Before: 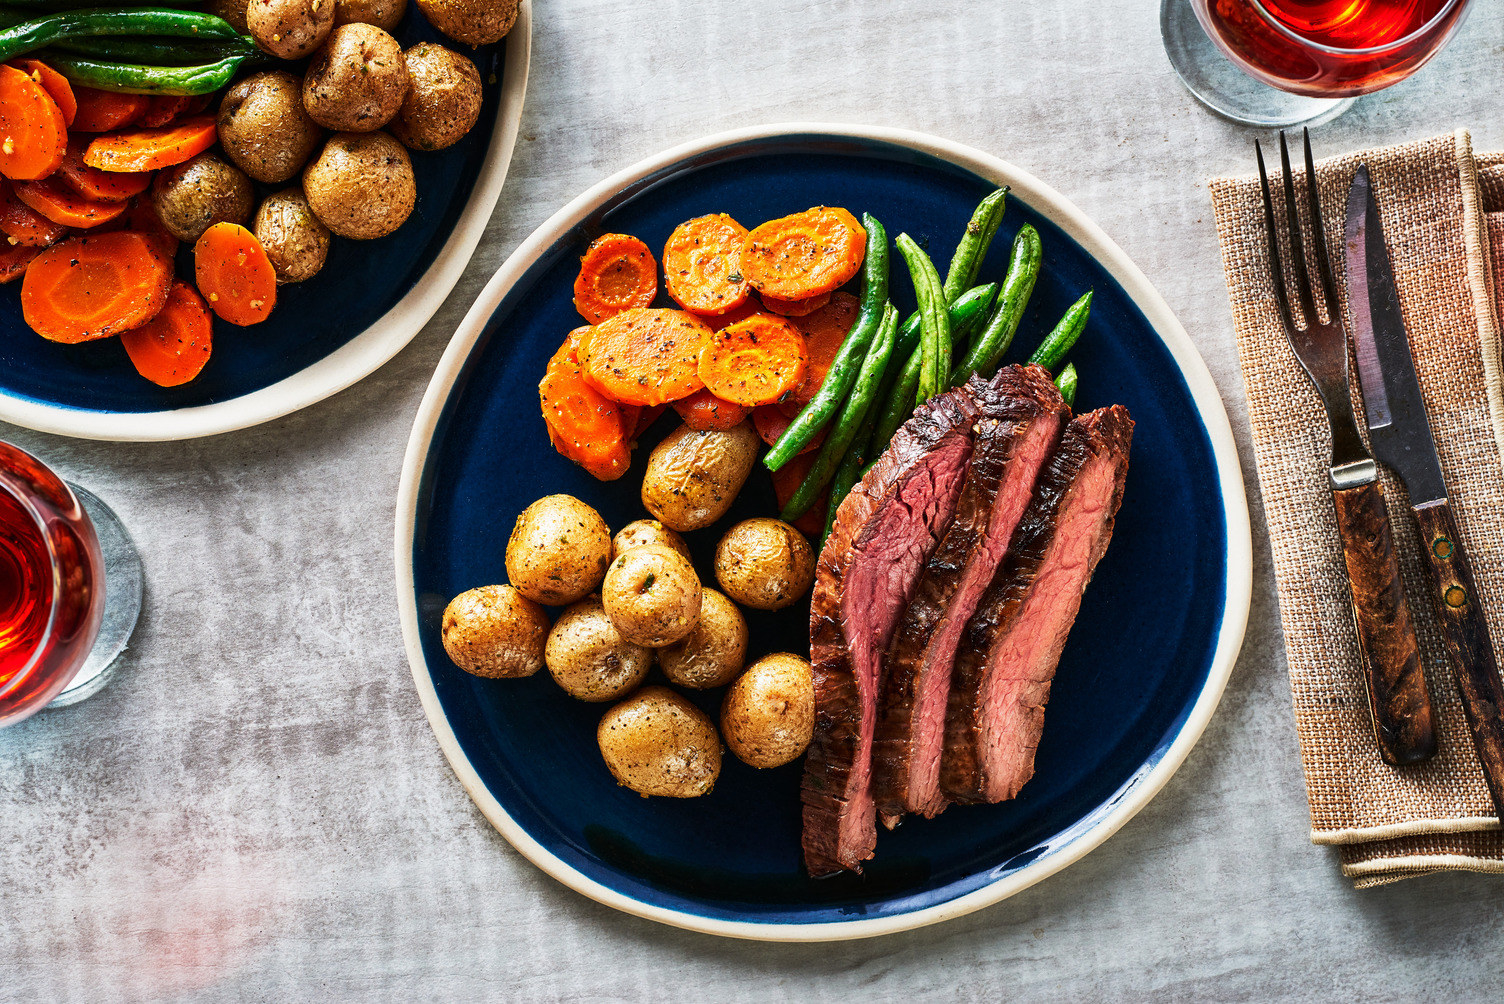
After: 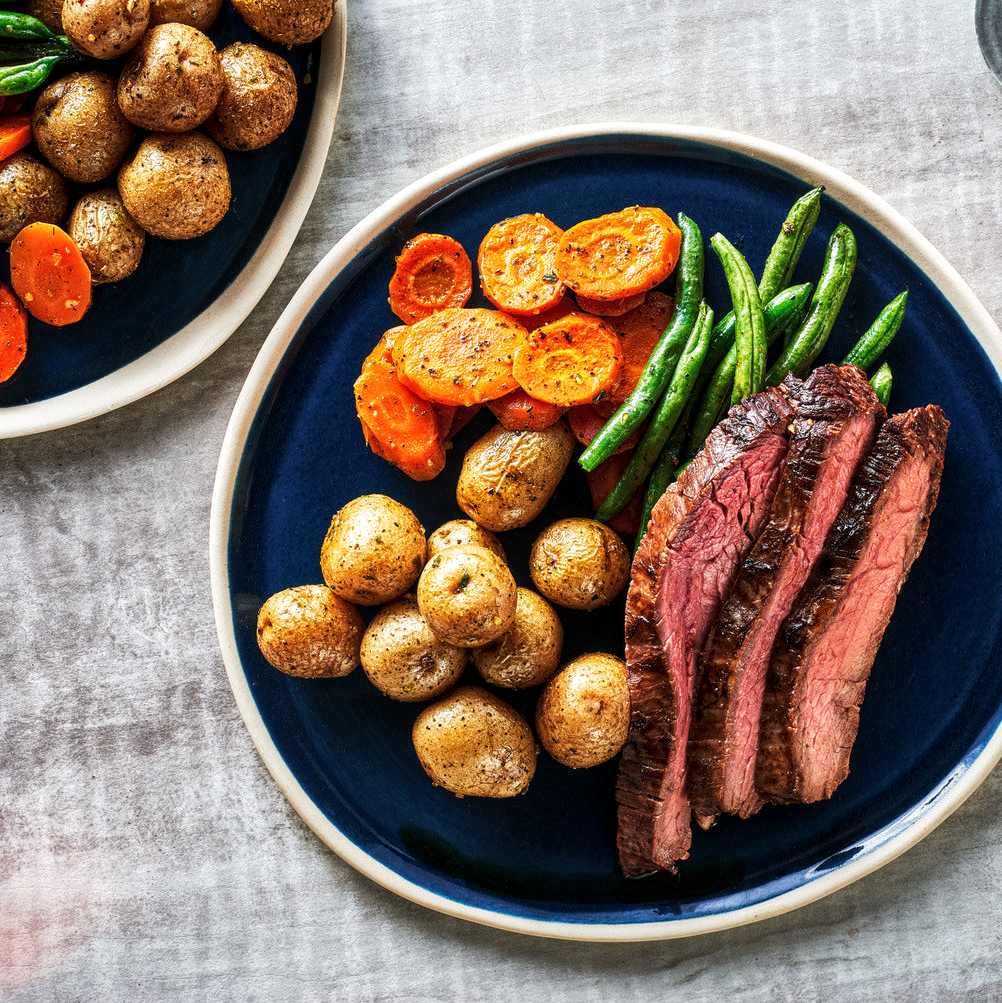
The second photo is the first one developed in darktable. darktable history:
crop and rotate: left 12.418%, right 20.933%
local contrast: highlights 98%, shadows 85%, detail 160%, midtone range 0.2
tone equalizer: edges refinement/feathering 500, mask exposure compensation -1.57 EV, preserve details no
